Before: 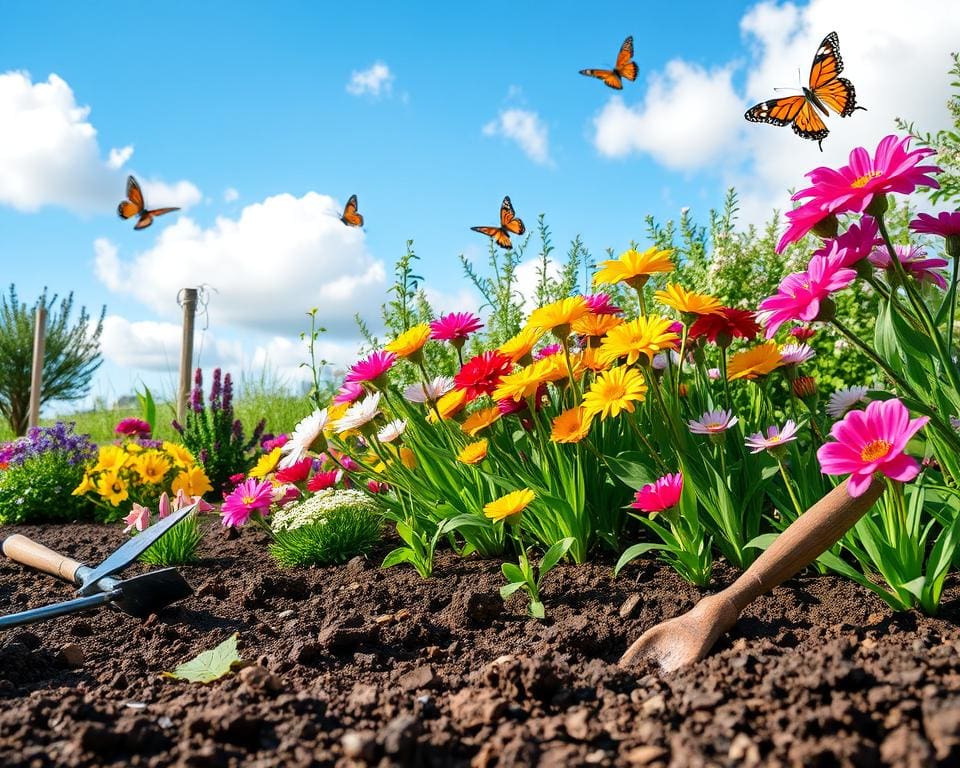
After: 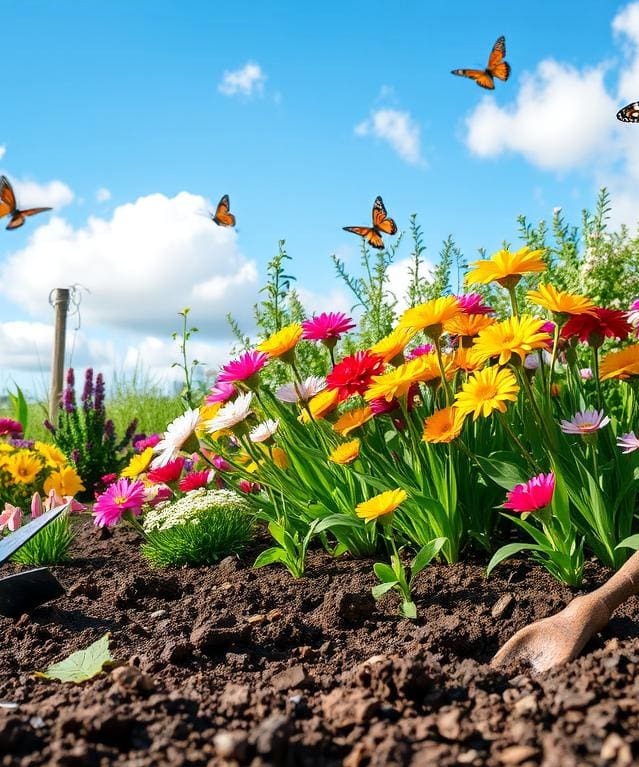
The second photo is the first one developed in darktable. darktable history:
crop and rotate: left 13.342%, right 19.991%
tone equalizer: on, module defaults
